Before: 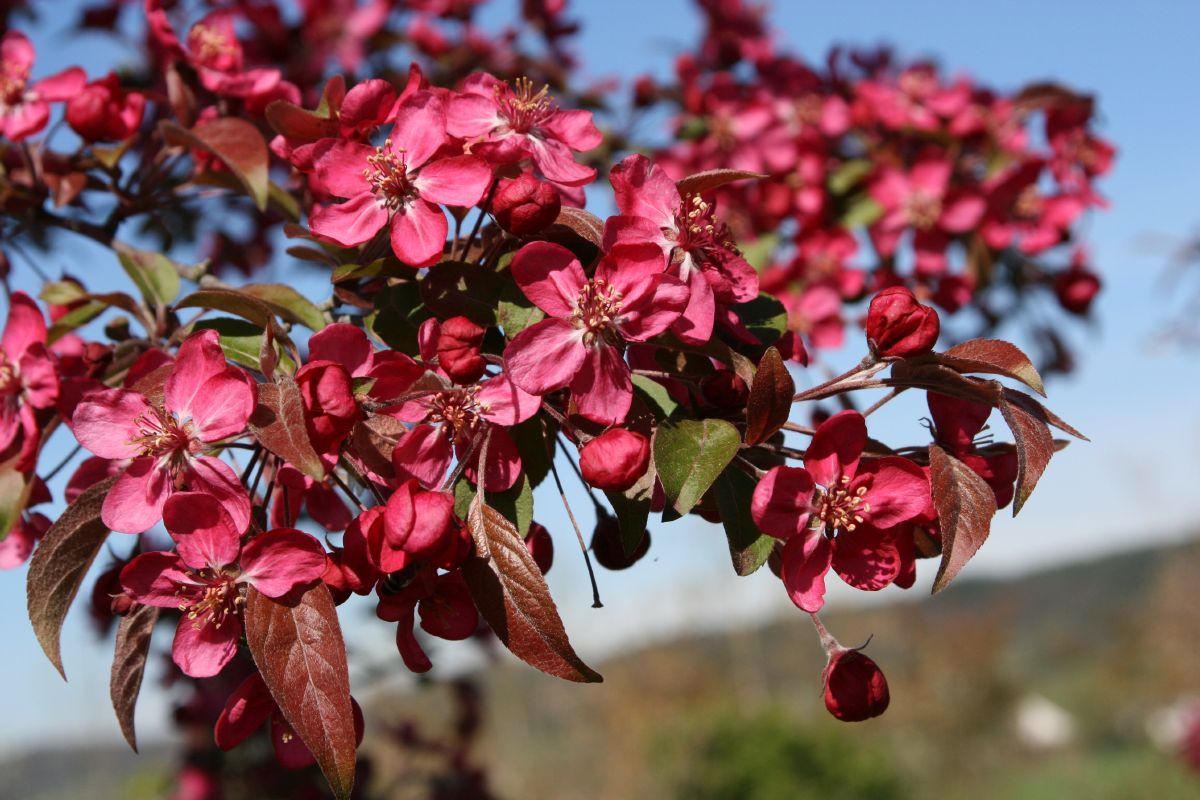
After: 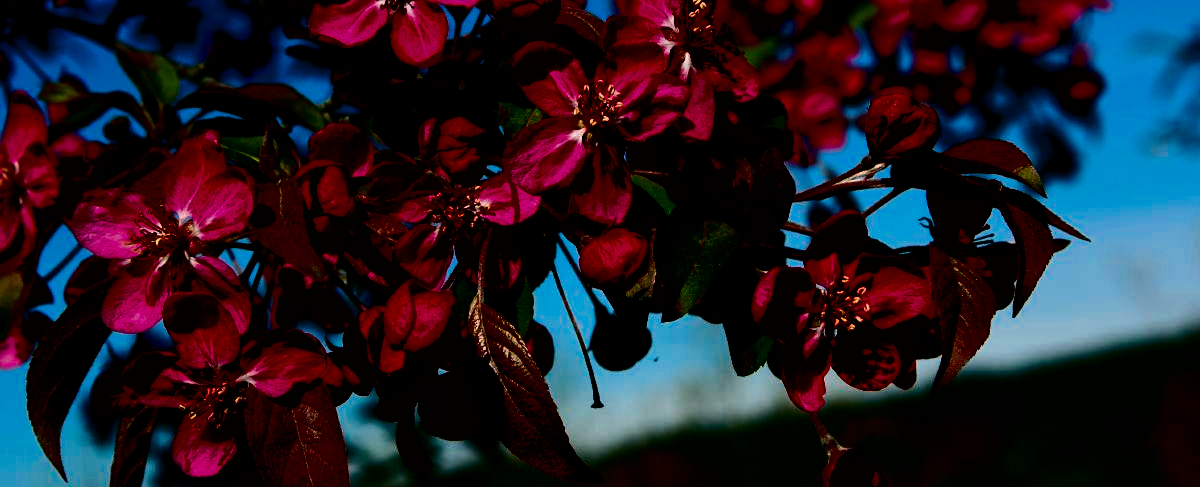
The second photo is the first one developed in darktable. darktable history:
color balance rgb: power › chroma 2.154%, power › hue 166.23°, perceptual saturation grading › global saturation 20%, perceptual saturation grading › highlights -25.788%, perceptual saturation grading › shadows 50.574%, perceptual brilliance grading › highlights 2.259%, perceptual brilliance grading › mid-tones -49.302%, perceptual brilliance grading › shadows -50.078%, global vibrance 26.624%, contrast 6.562%
color zones: curves: ch0 [(0, 0.465) (0.092, 0.596) (0.289, 0.464) (0.429, 0.453) (0.571, 0.464) (0.714, 0.455) (0.857, 0.462) (1, 0.465)]
filmic rgb: black relative exposure -4.02 EV, white relative exposure 2.99 EV, hardness 3.01, contrast 1.383, color science v6 (2022)
crop and rotate: top 25.062%, bottom 13.95%
contrast brightness saturation: brightness -0.992, saturation 0.996
